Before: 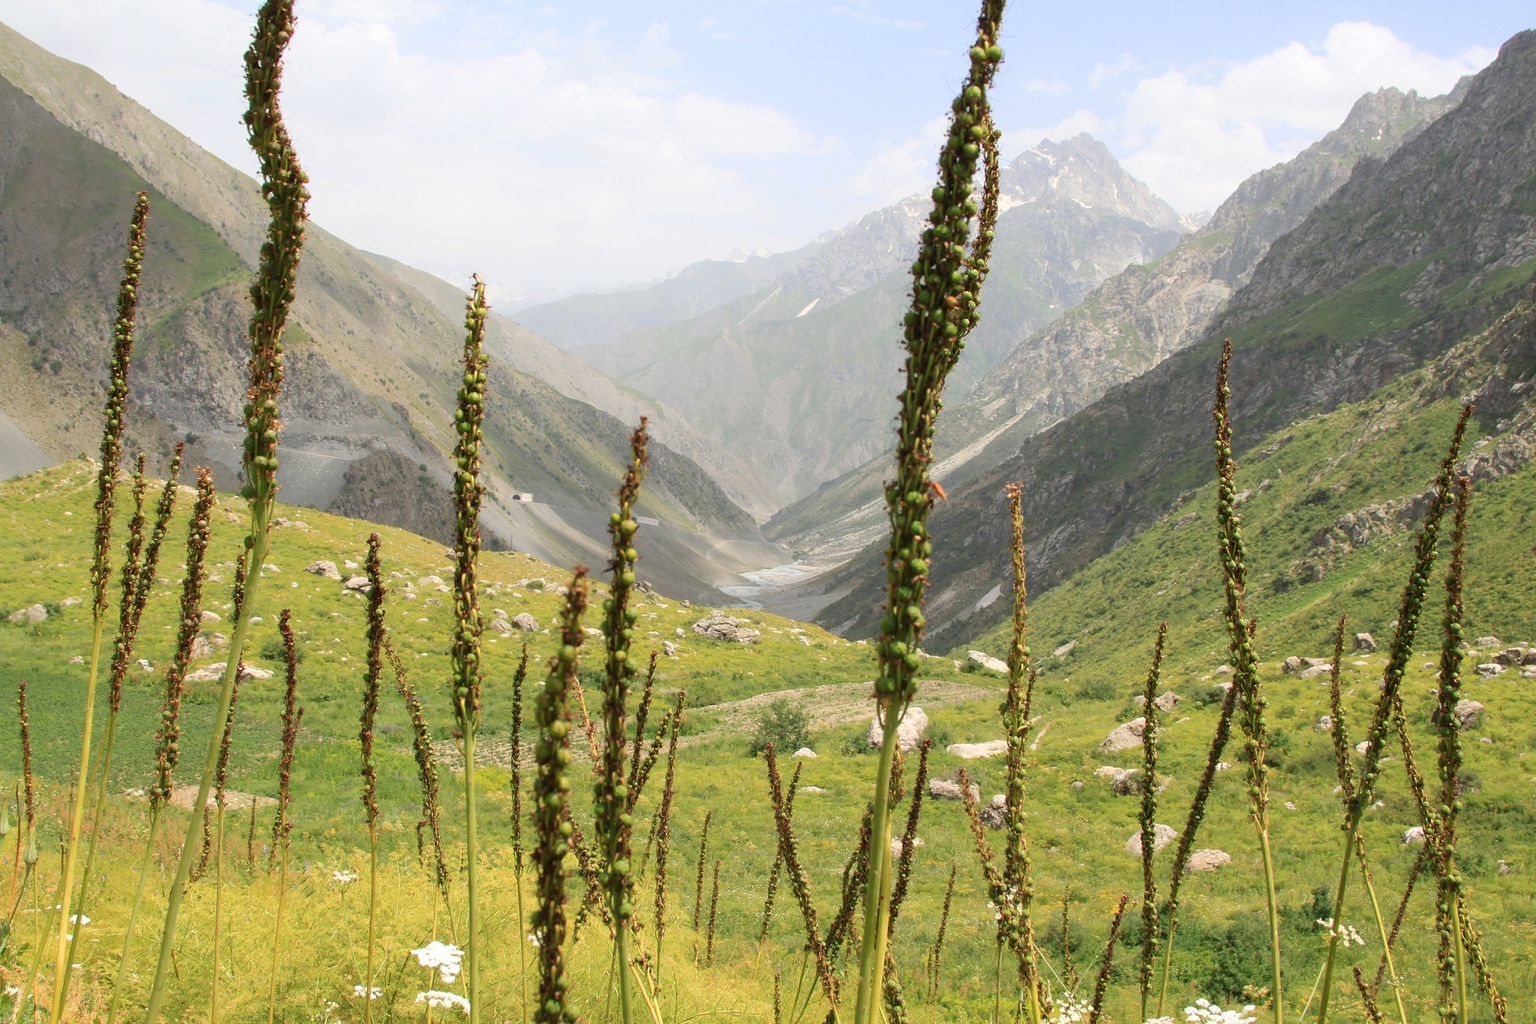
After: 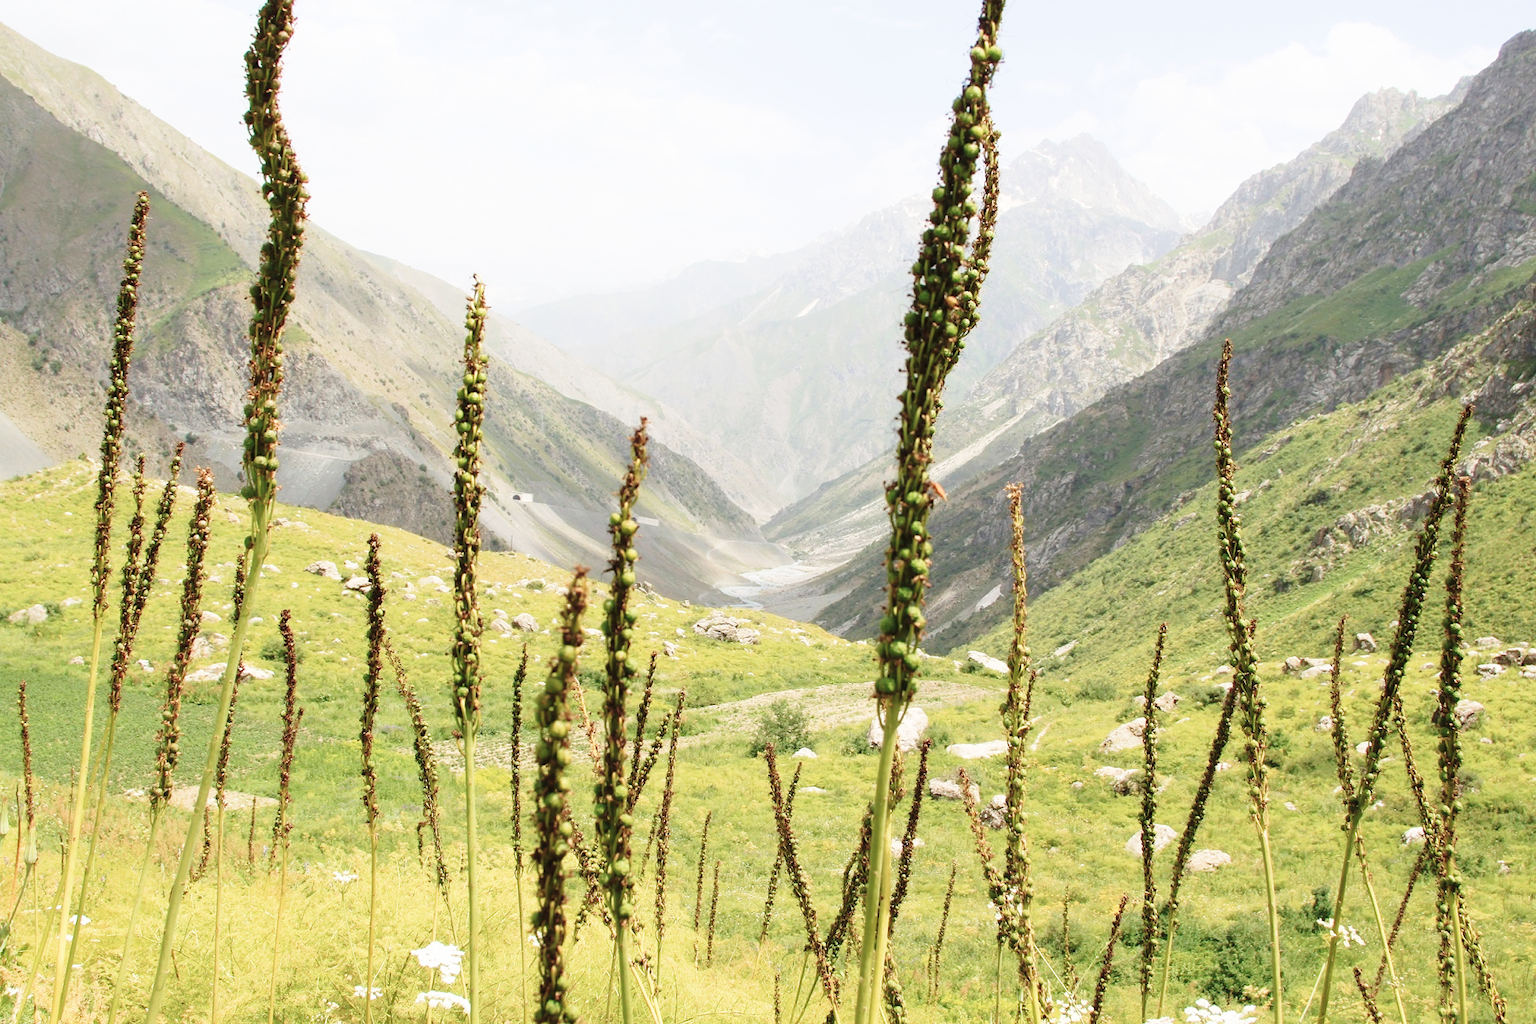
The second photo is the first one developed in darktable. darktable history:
base curve: curves: ch0 [(0, 0) (0.028, 0.03) (0.121, 0.232) (0.46, 0.748) (0.859, 0.968) (1, 1)], preserve colors none
color correction: highlights b* -0.052, saturation 0.77
velvia: on, module defaults
exposure: exposure -0.04 EV, compensate exposure bias true, compensate highlight preservation false
